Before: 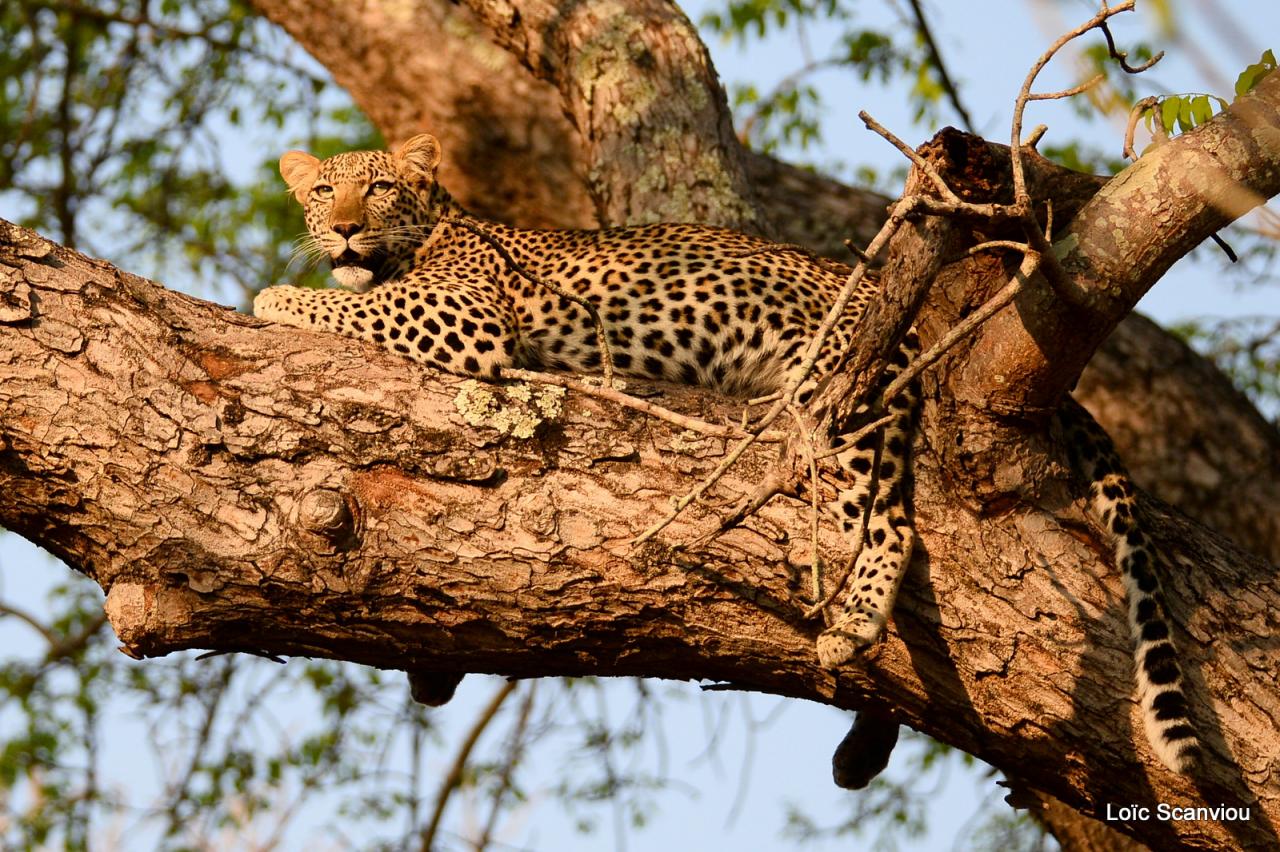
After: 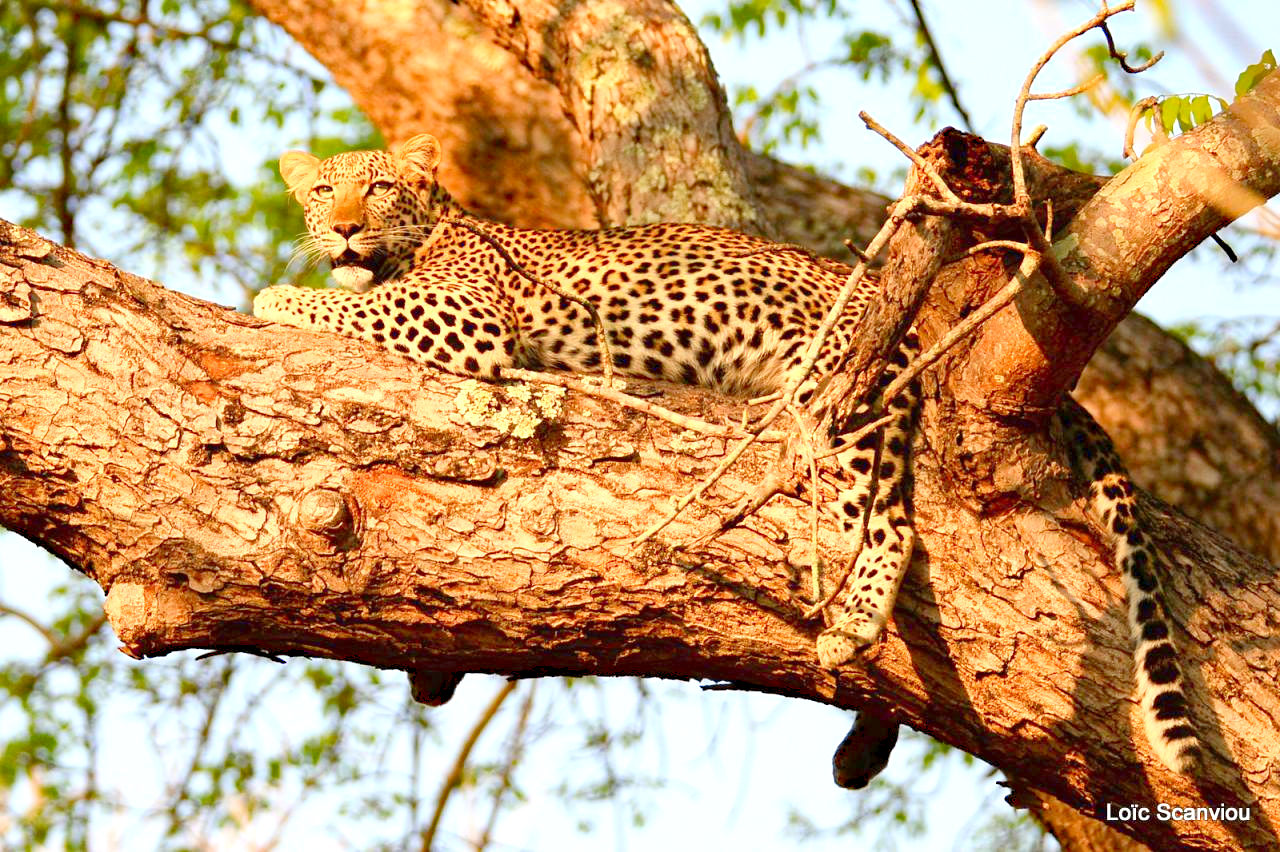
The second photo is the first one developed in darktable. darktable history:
levels: levels [0, 0.397, 0.955]
exposure: exposure 0.565 EV, compensate highlight preservation false
haze removal: adaptive false
